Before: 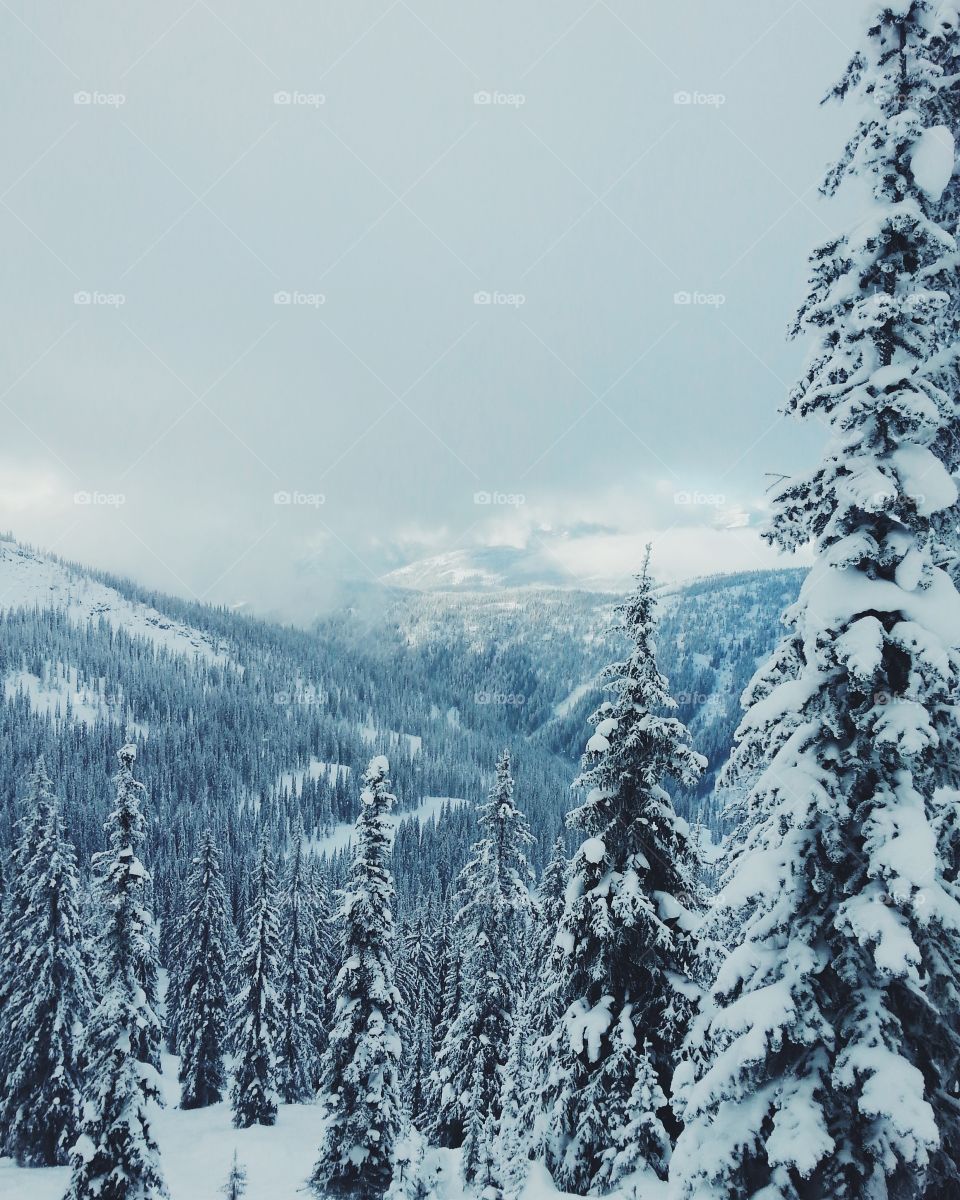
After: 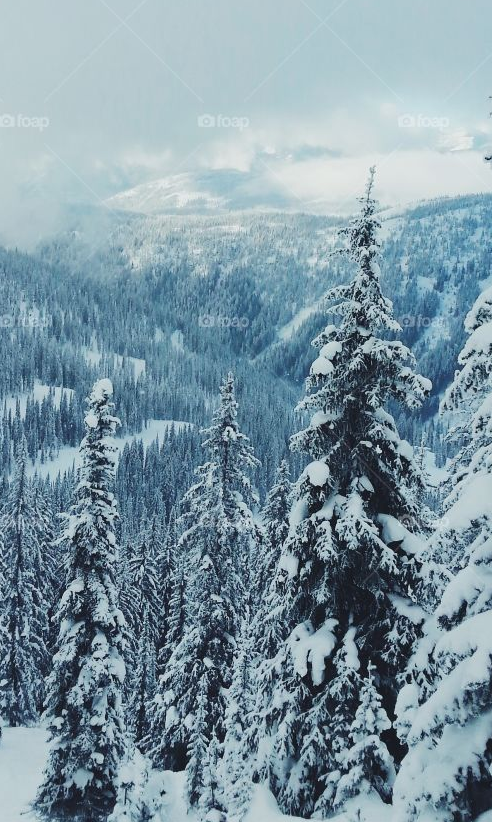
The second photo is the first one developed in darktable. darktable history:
crop and rotate: left 28.801%, top 31.464%, right 19.855%
